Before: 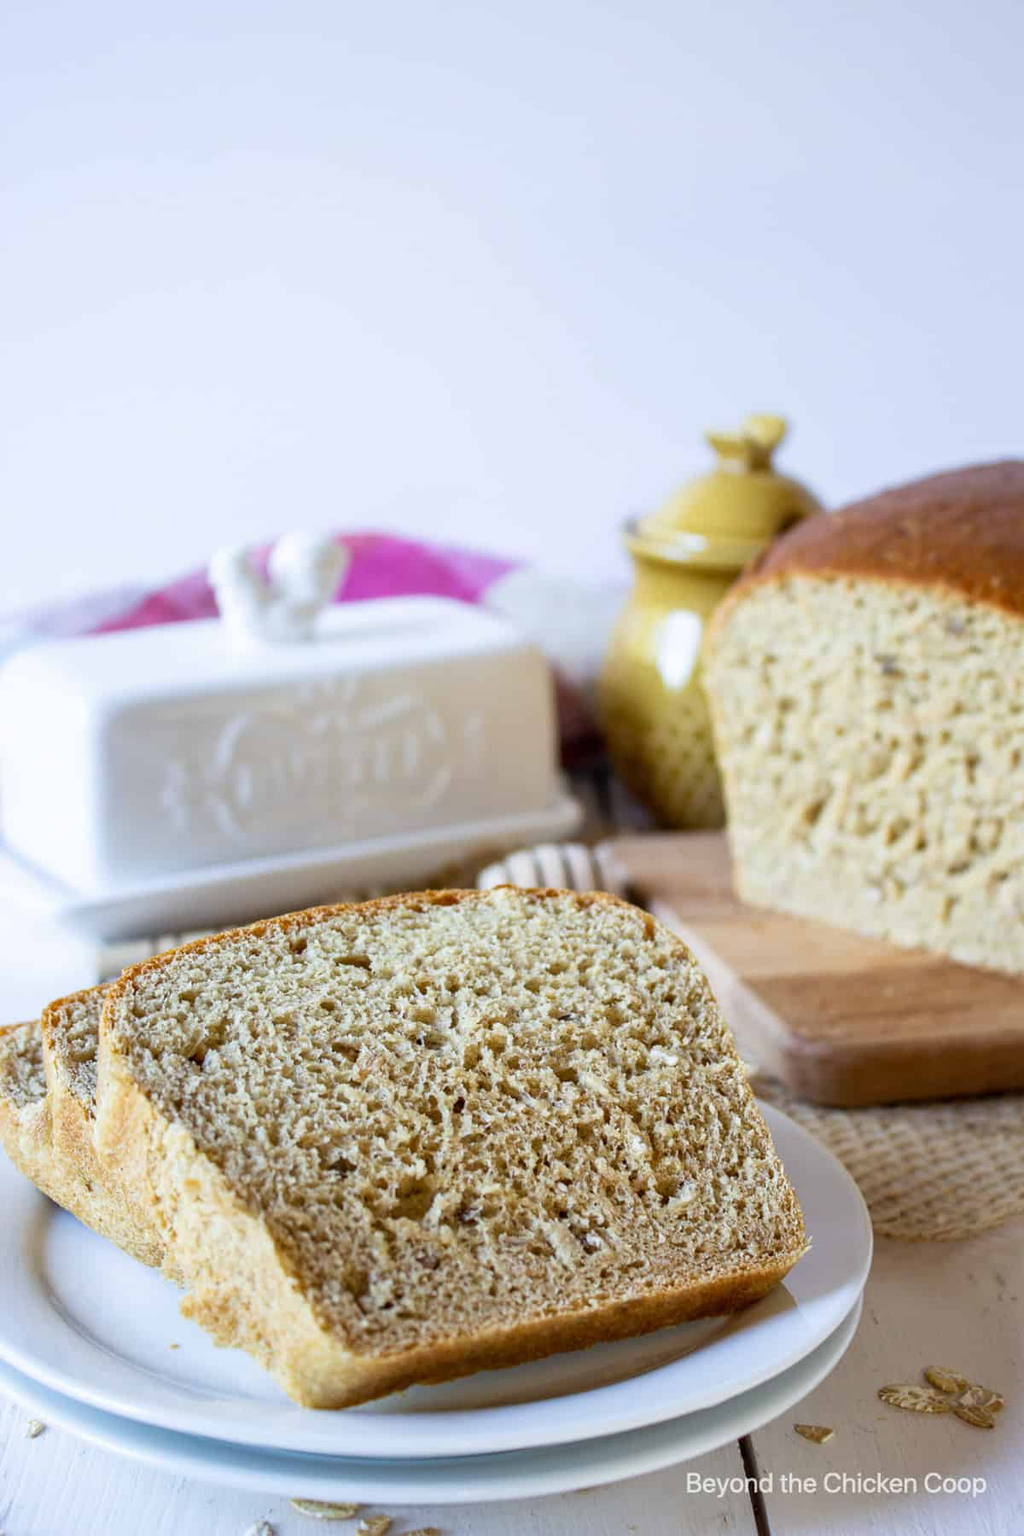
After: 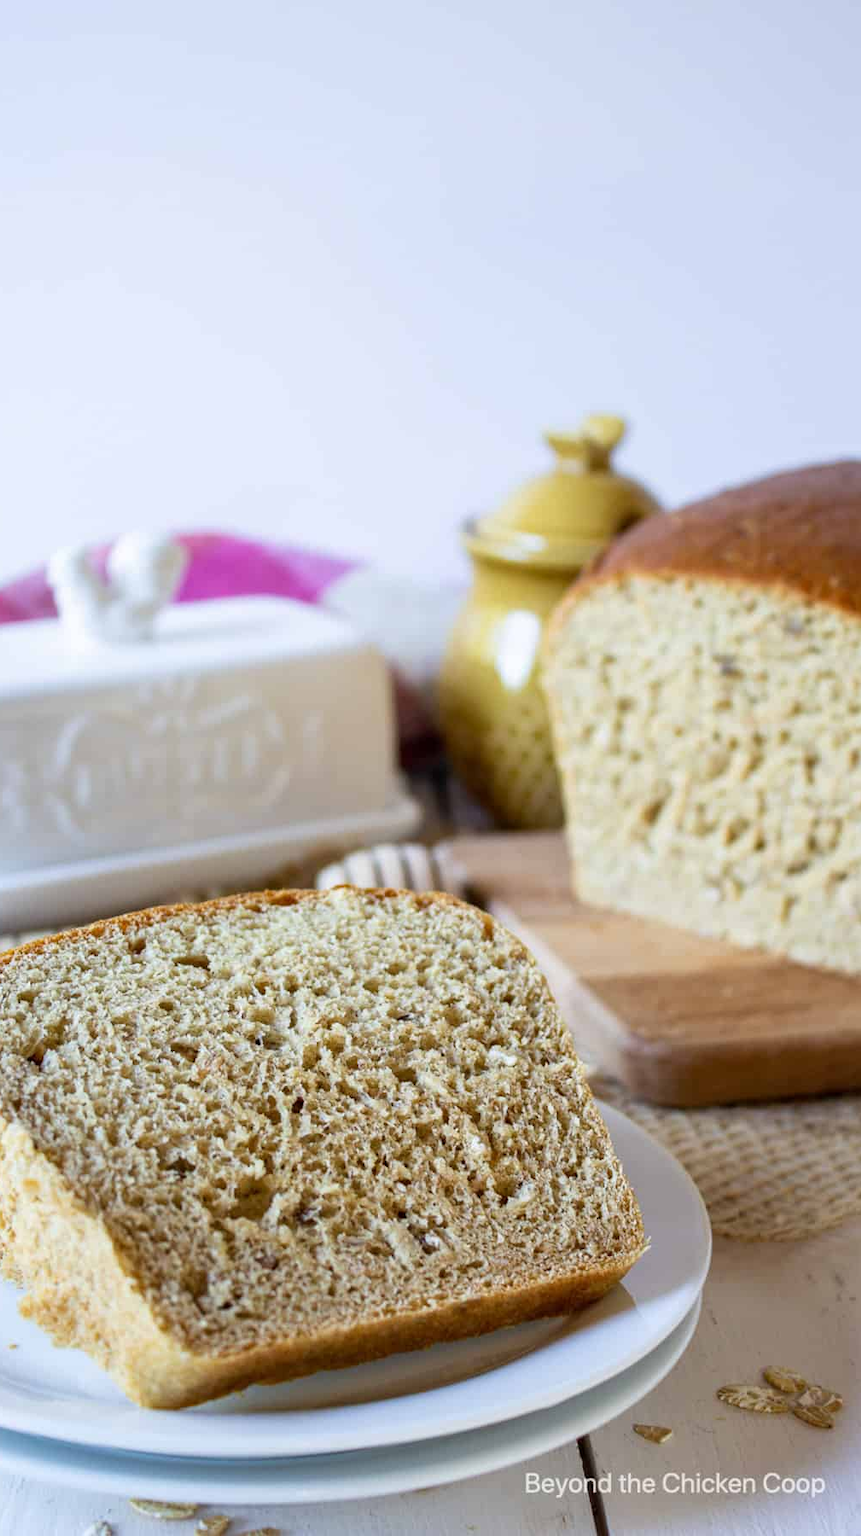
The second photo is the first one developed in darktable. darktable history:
crop: left 15.804%
